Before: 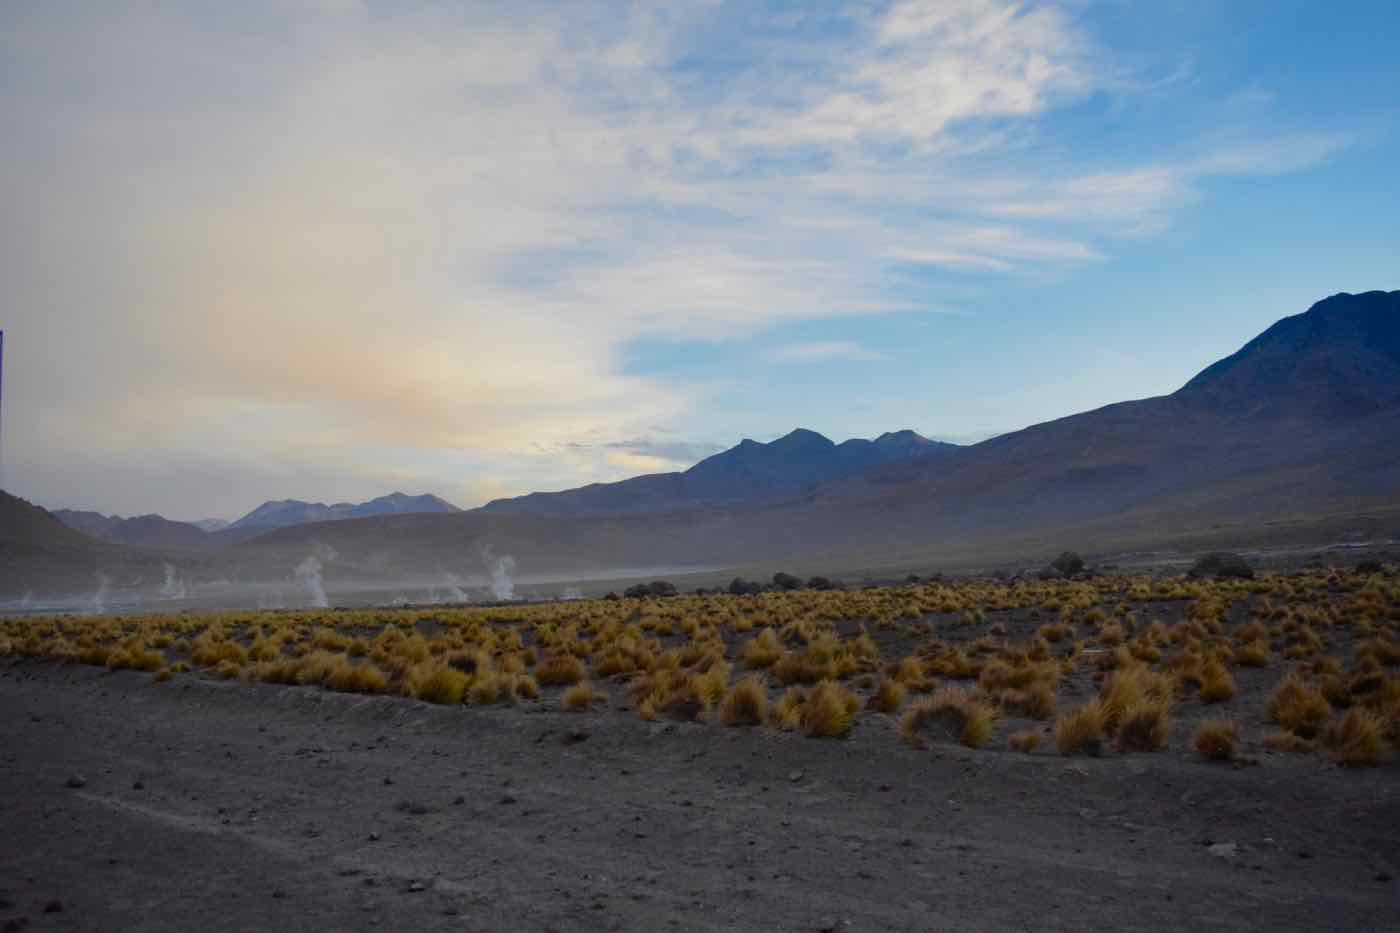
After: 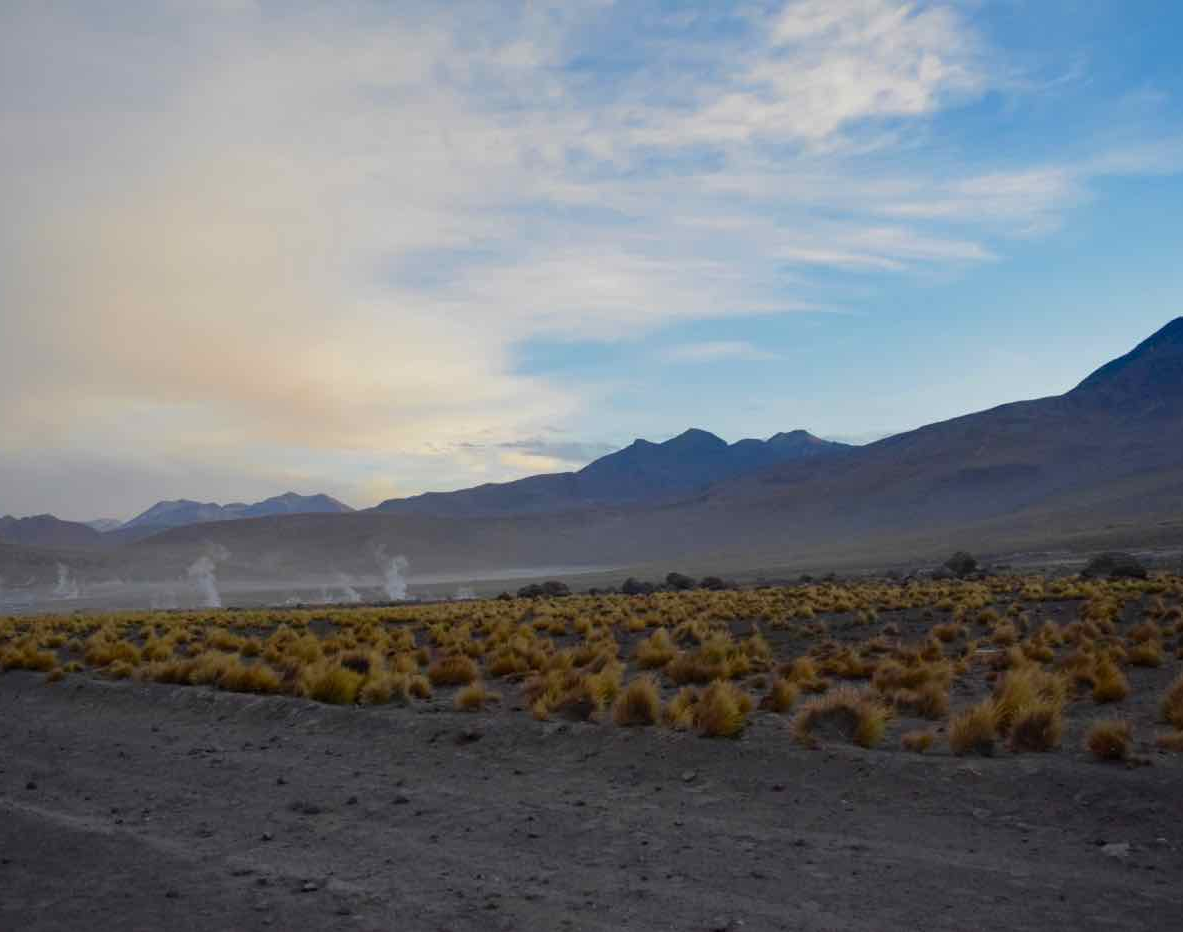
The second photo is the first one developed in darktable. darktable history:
crop: left 7.682%, right 7.799%
